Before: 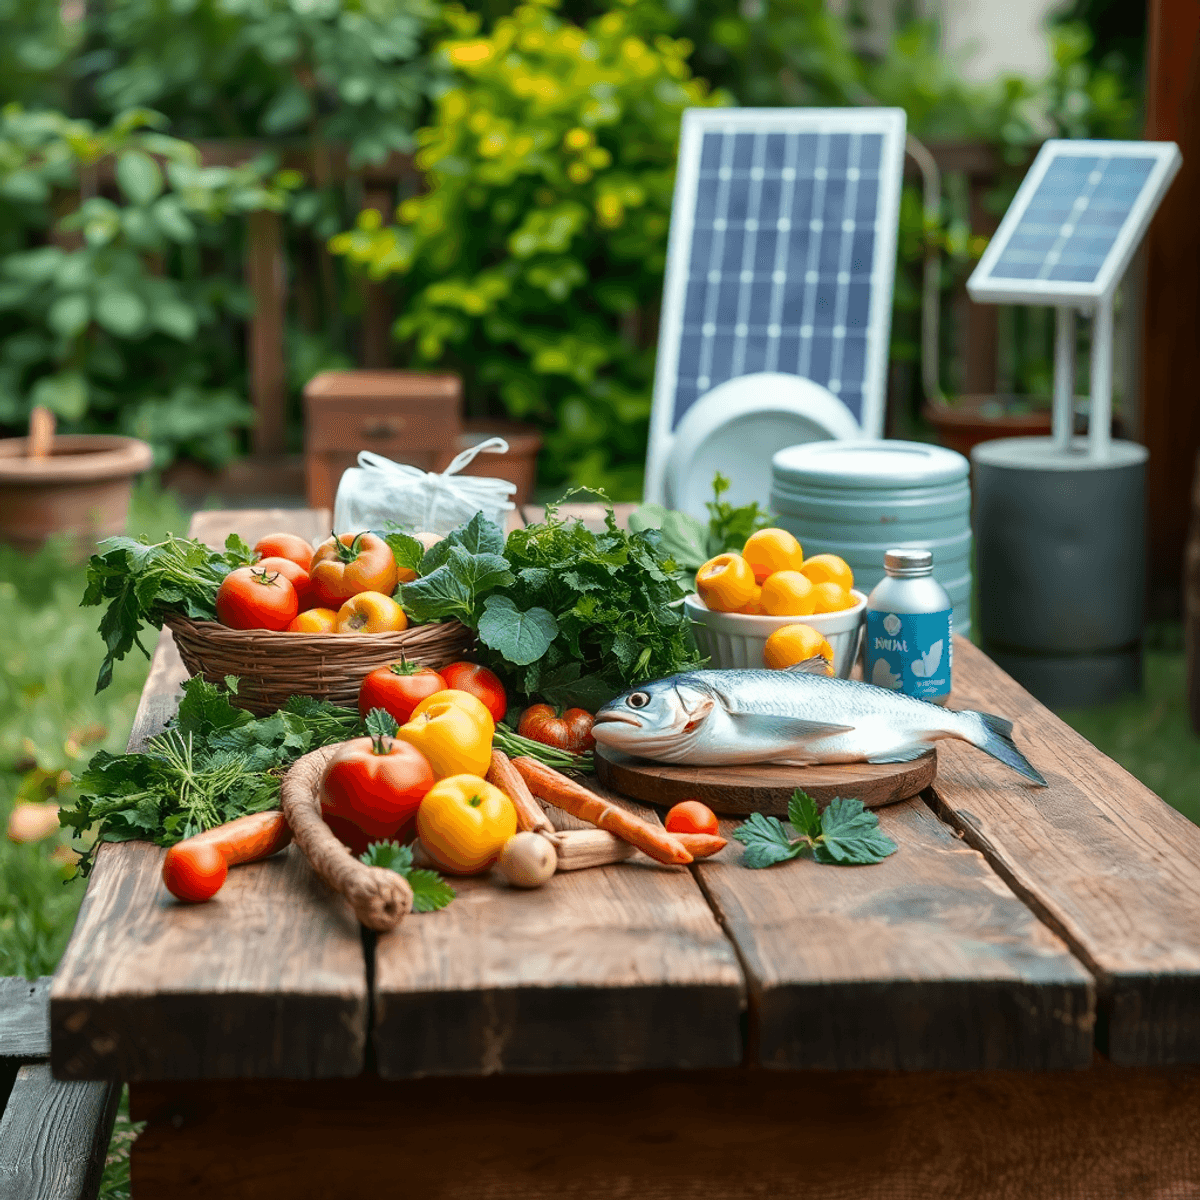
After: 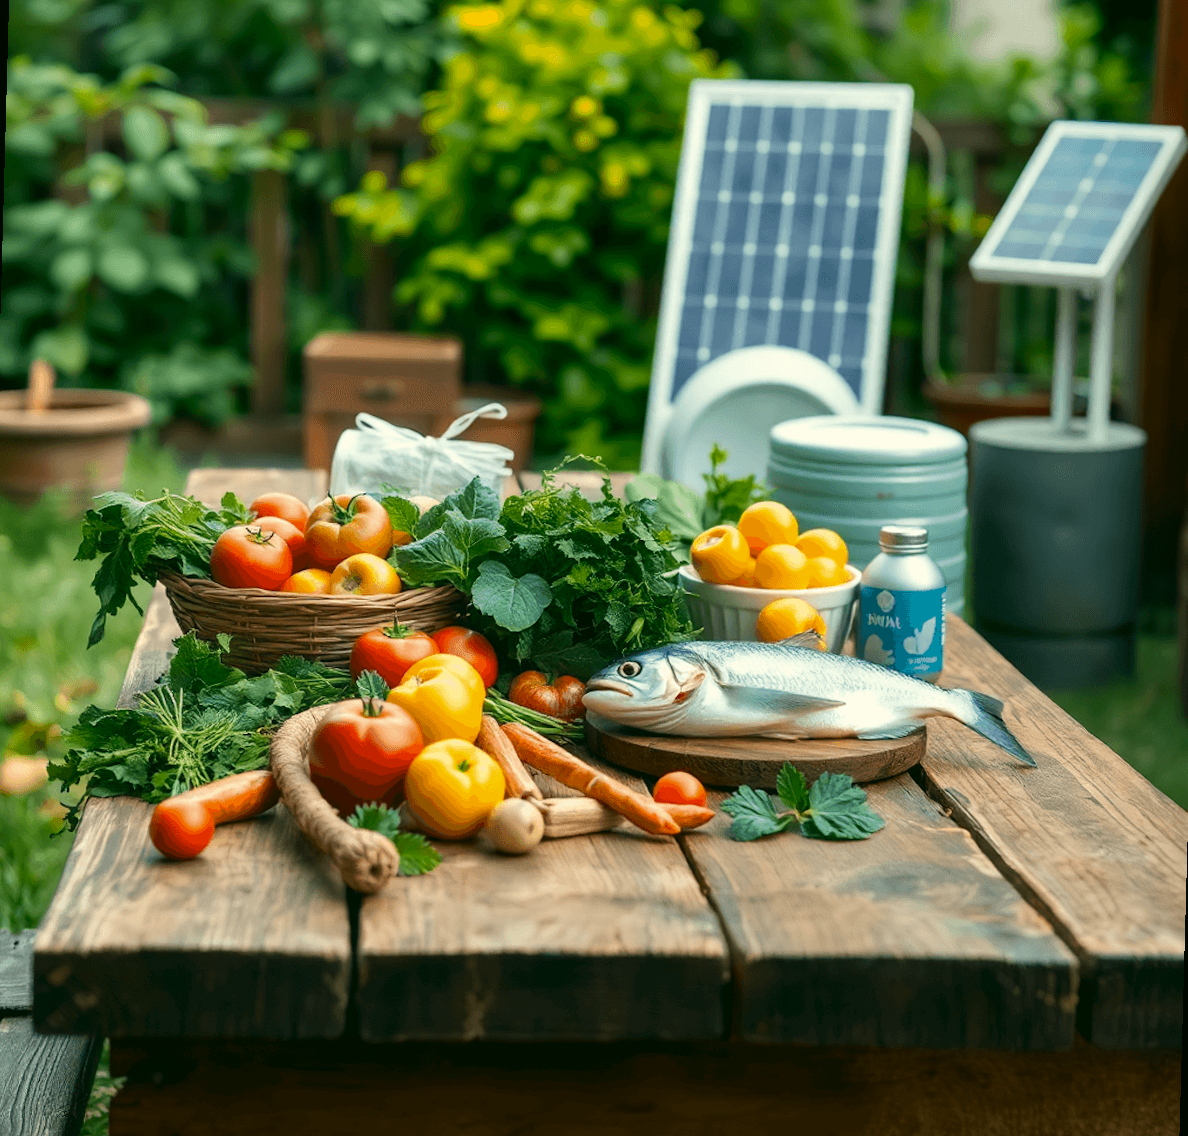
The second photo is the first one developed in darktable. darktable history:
rotate and perspective: rotation 1.57°, crop left 0.018, crop right 0.982, crop top 0.039, crop bottom 0.961
color correction: highlights a* -0.482, highlights b* 9.48, shadows a* -9.48, shadows b* 0.803
